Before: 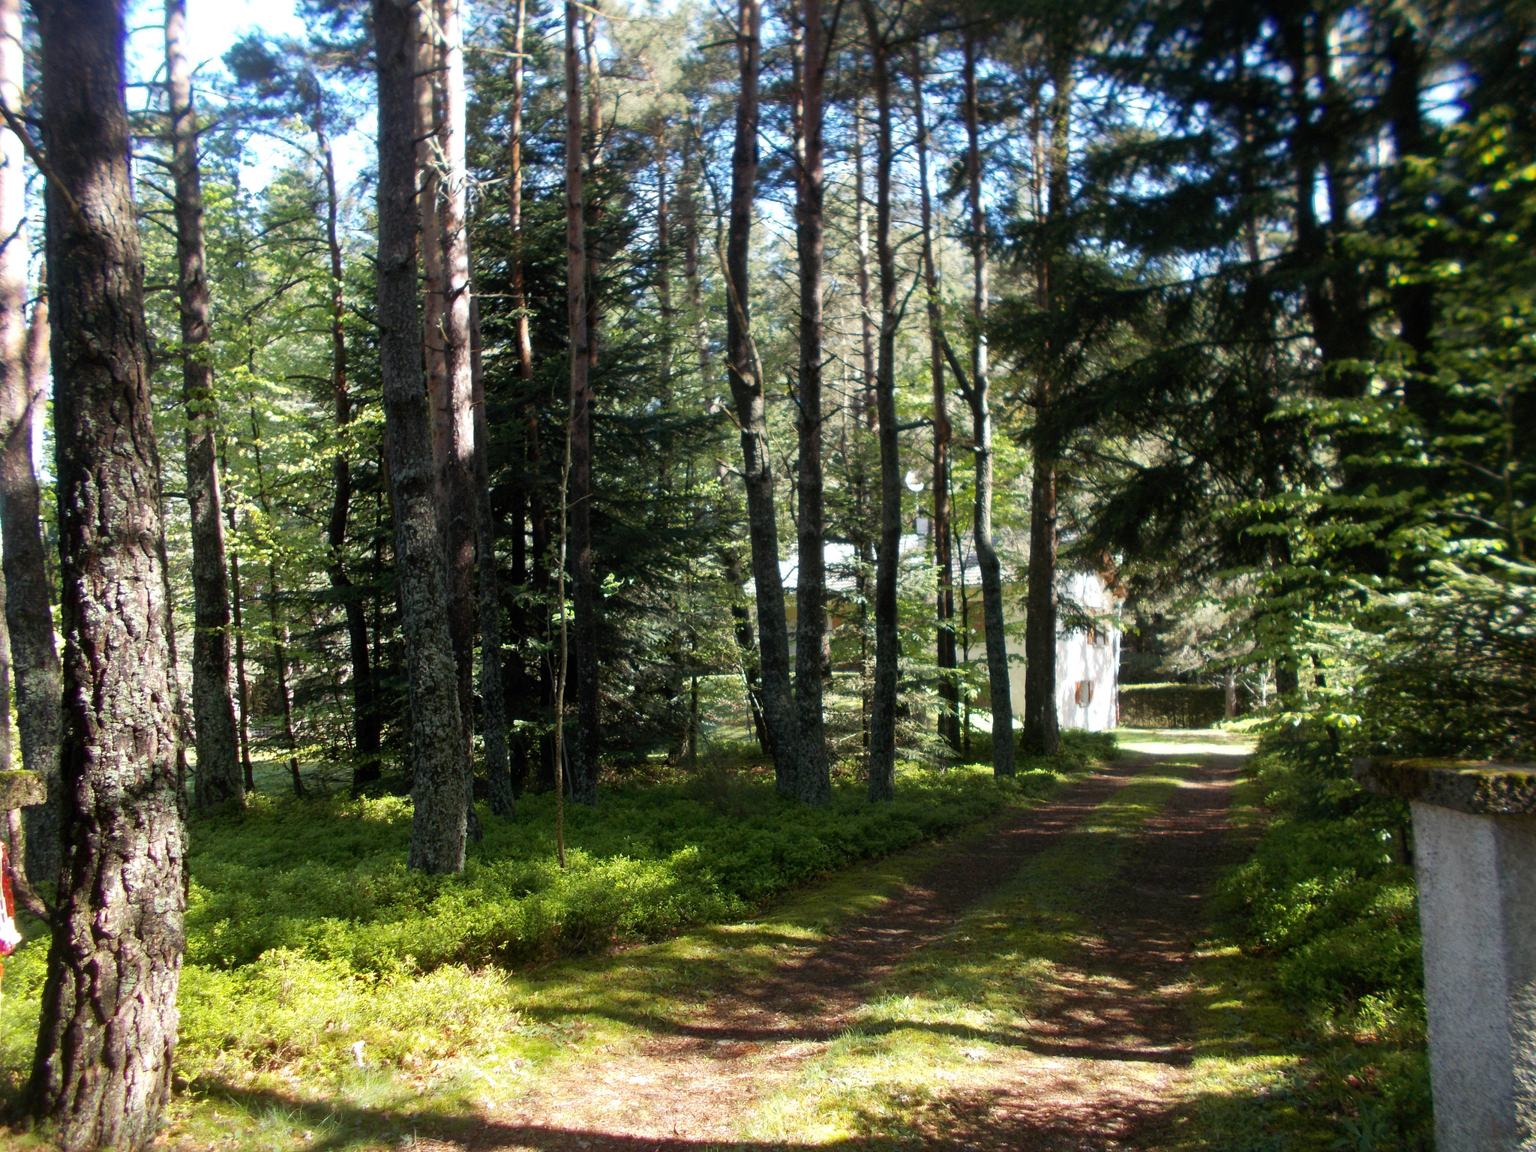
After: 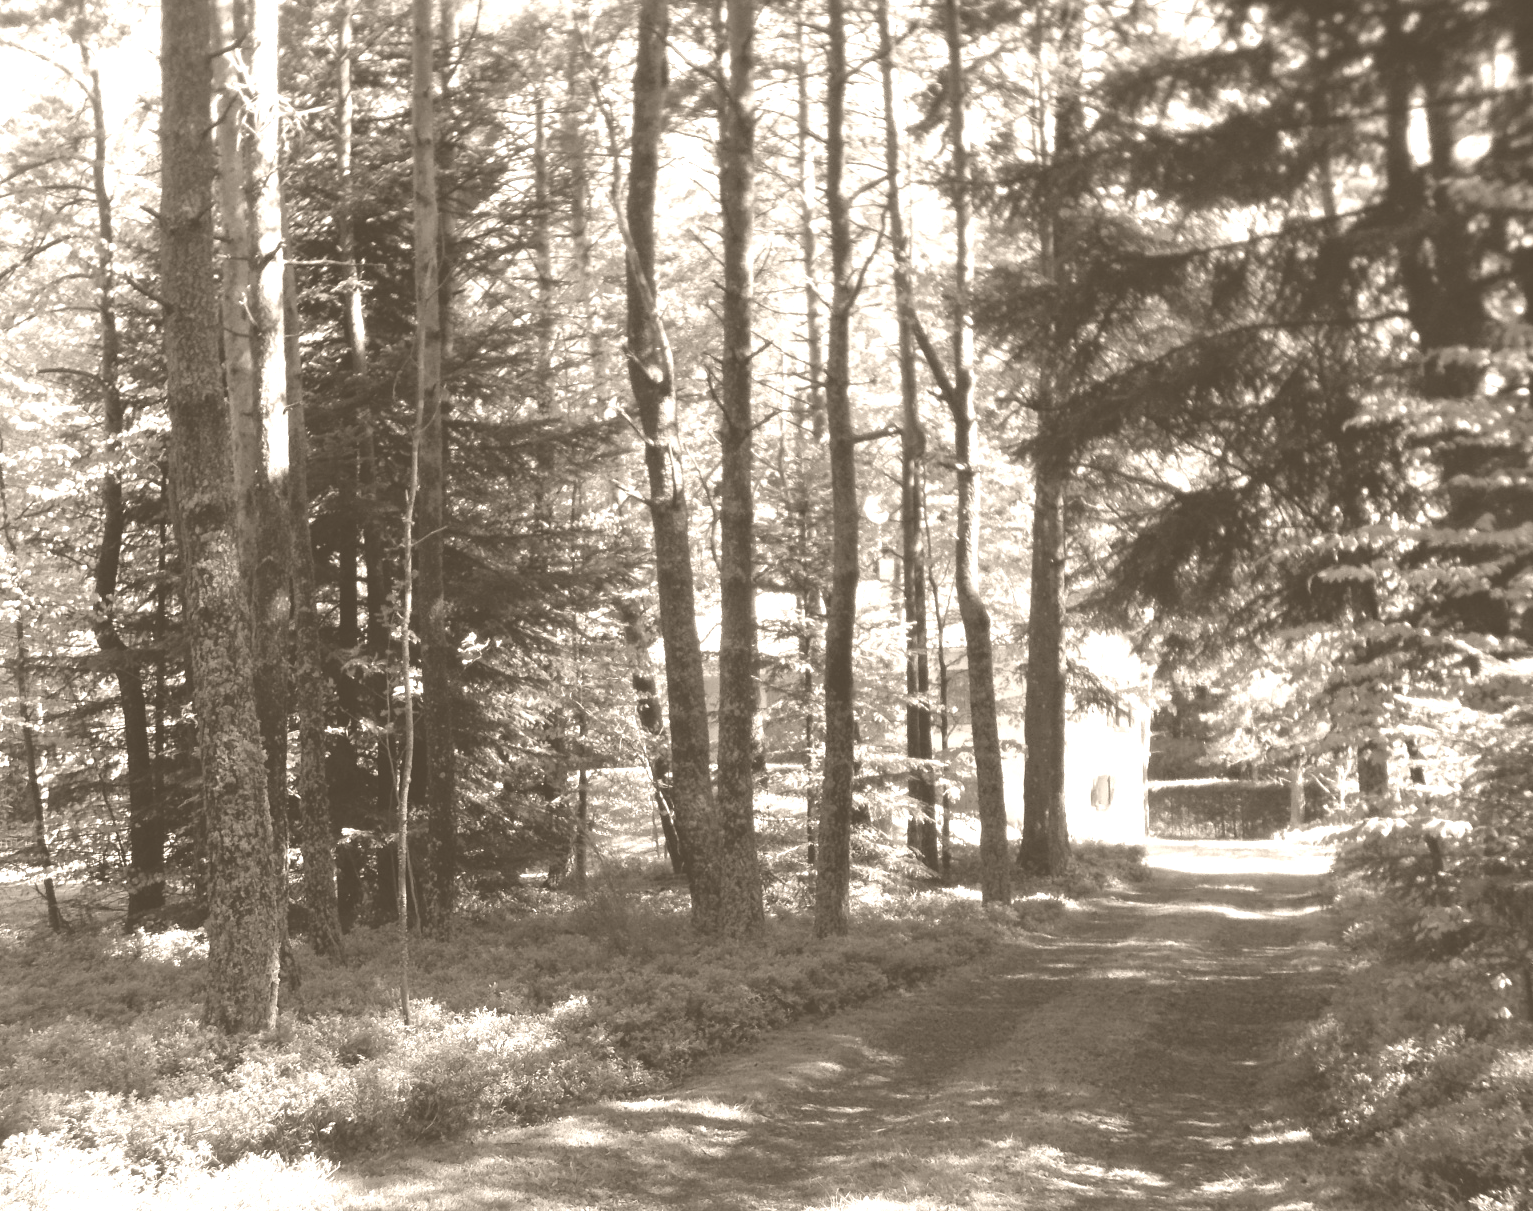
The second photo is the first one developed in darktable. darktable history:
colorize: hue 34.49°, saturation 35.33%, source mix 100%, version 1
crop: left 16.768%, top 8.653%, right 8.362%, bottom 12.485%
